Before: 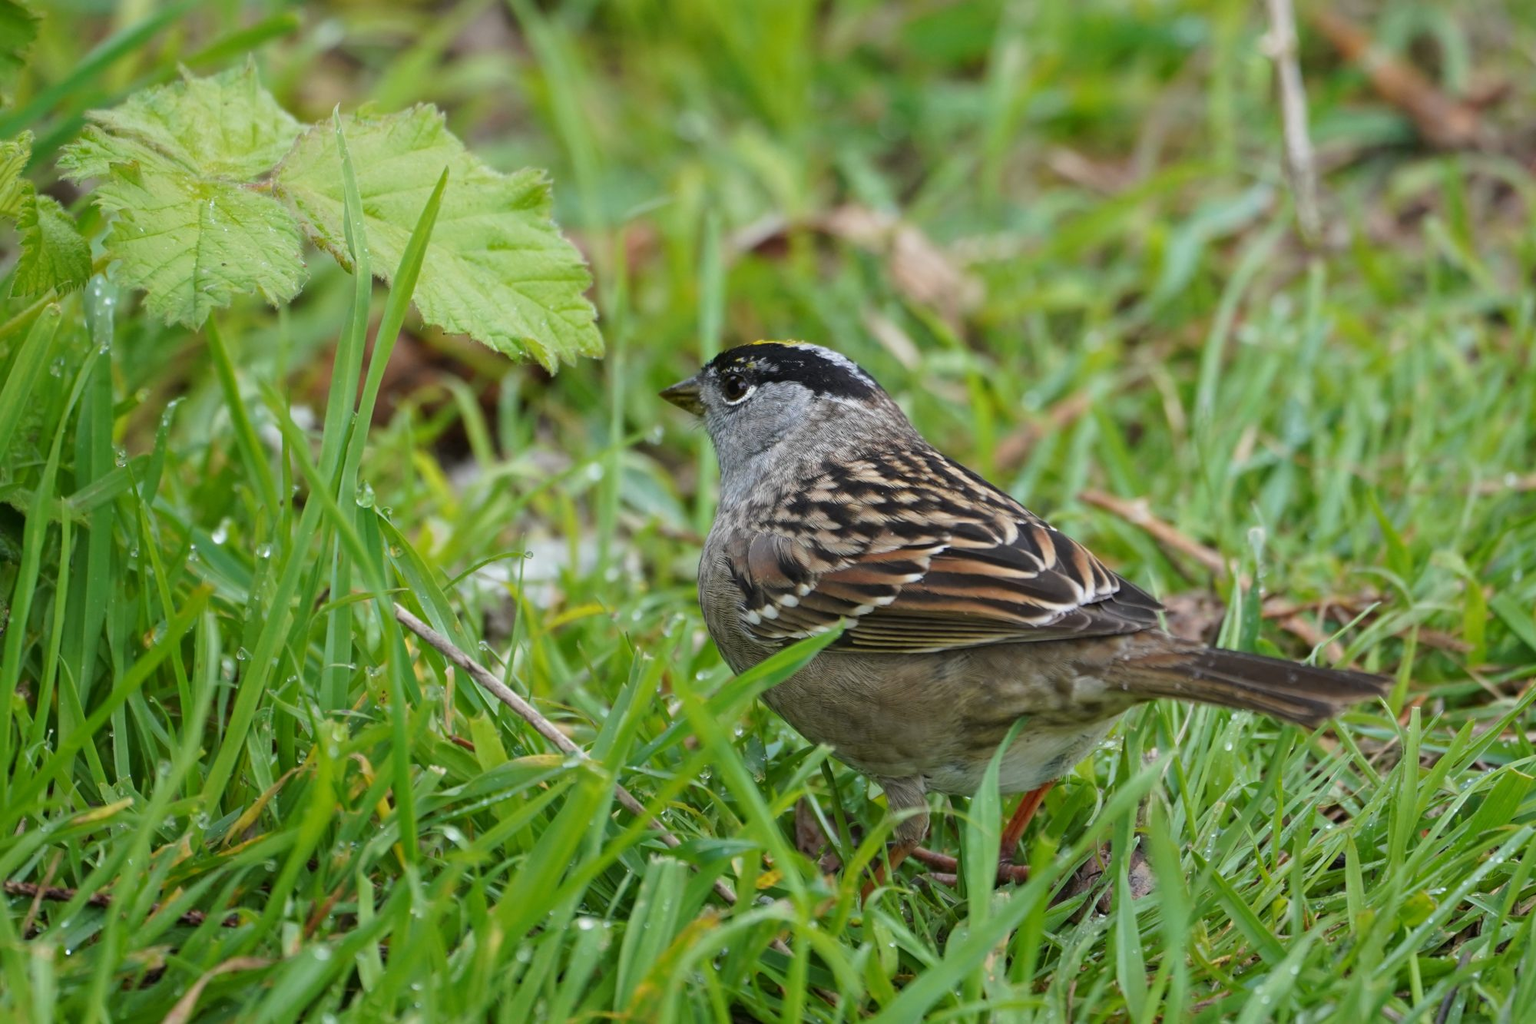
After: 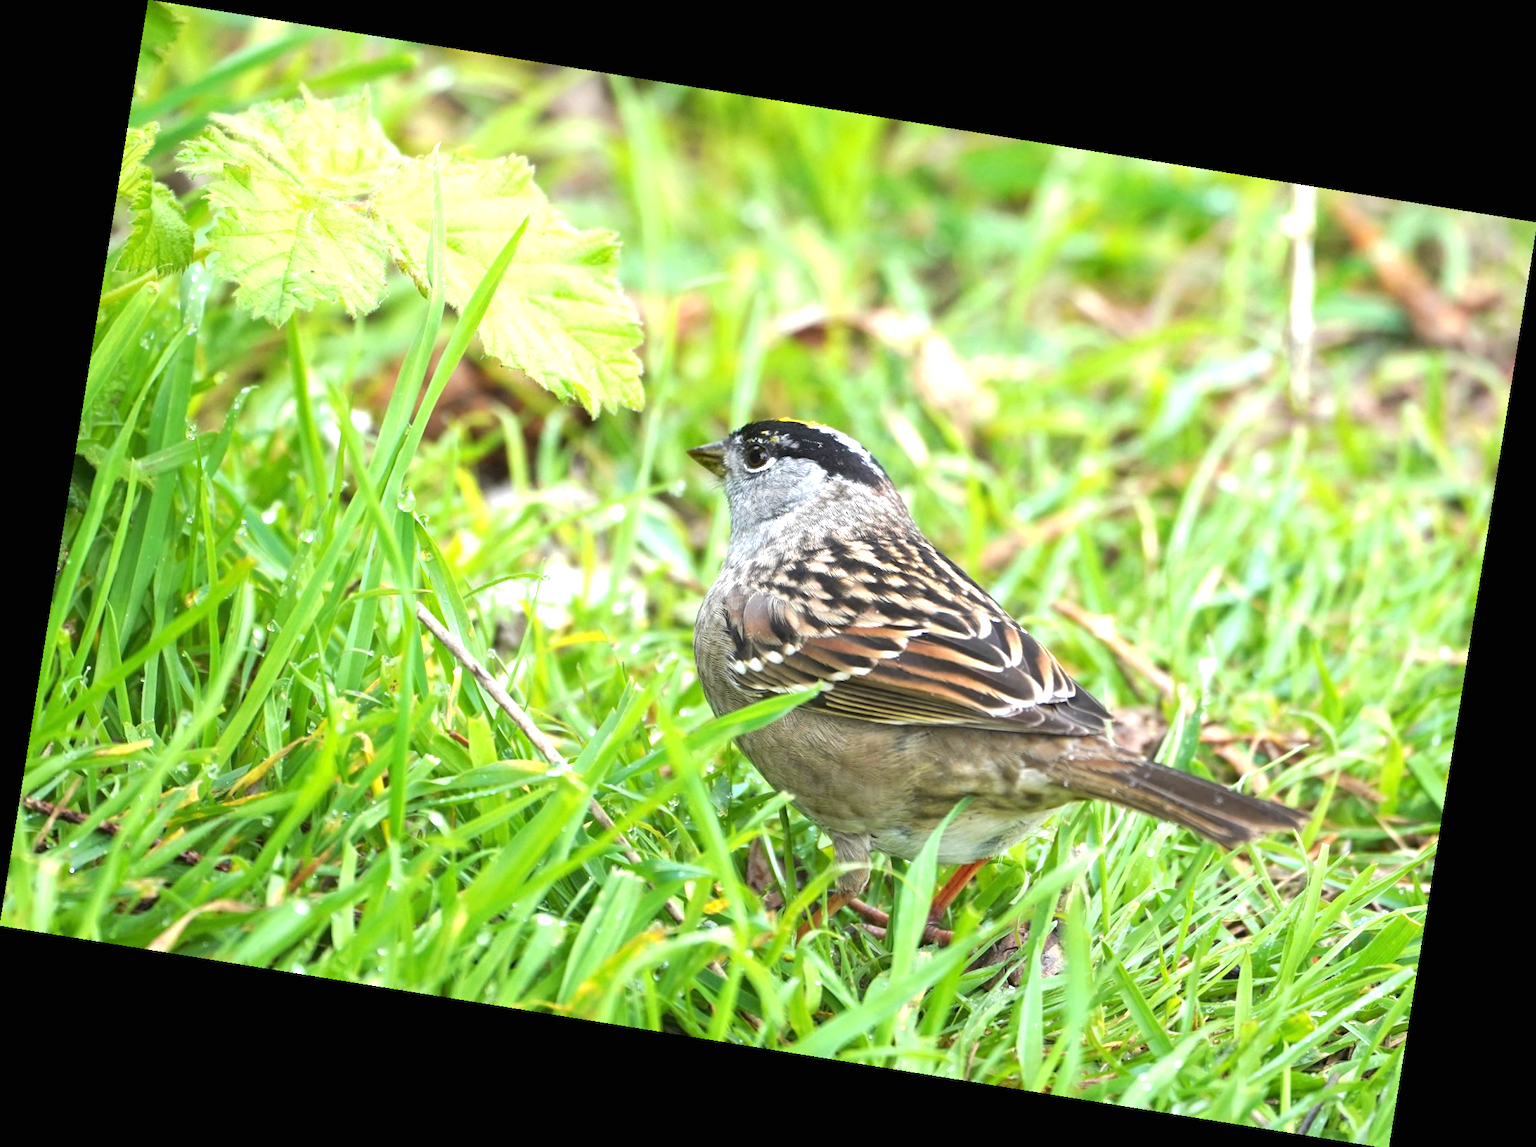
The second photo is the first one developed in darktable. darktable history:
exposure: black level correction 0, exposure 1.45 EV, compensate exposure bias true, compensate highlight preservation false
rotate and perspective: rotation 9.12°, automatic cropping off
